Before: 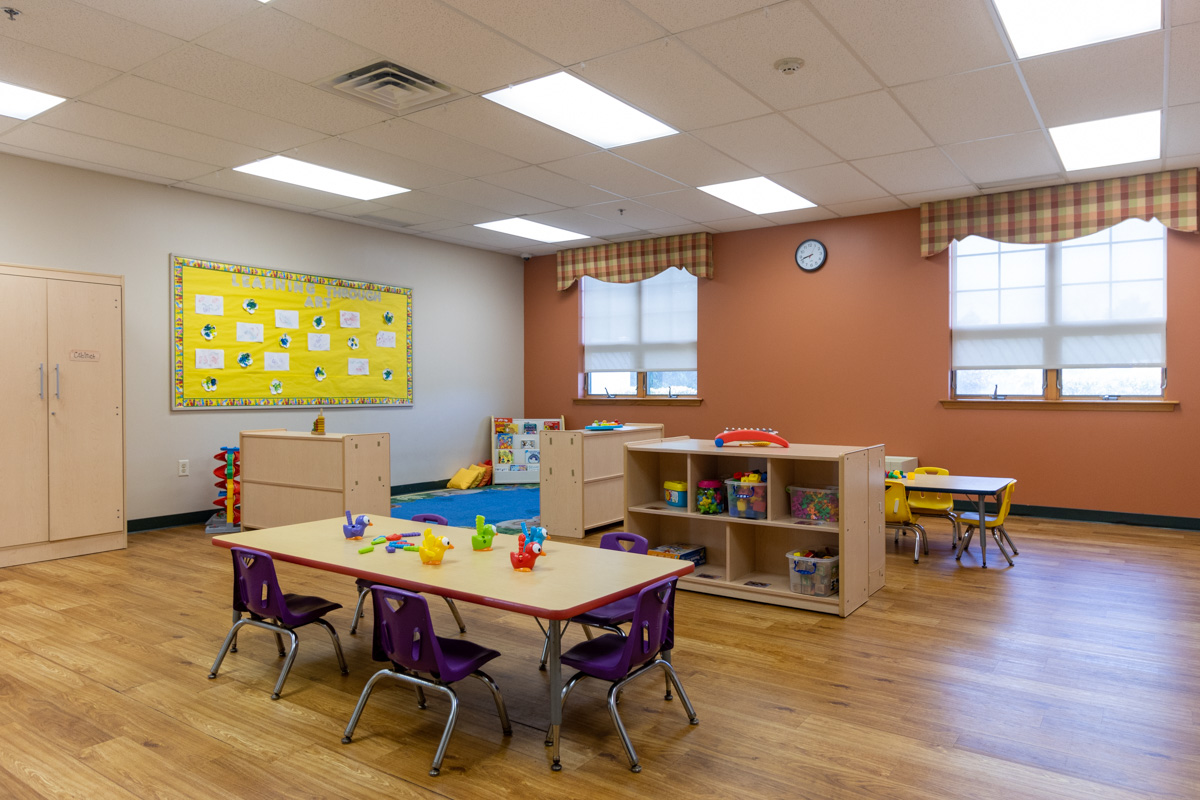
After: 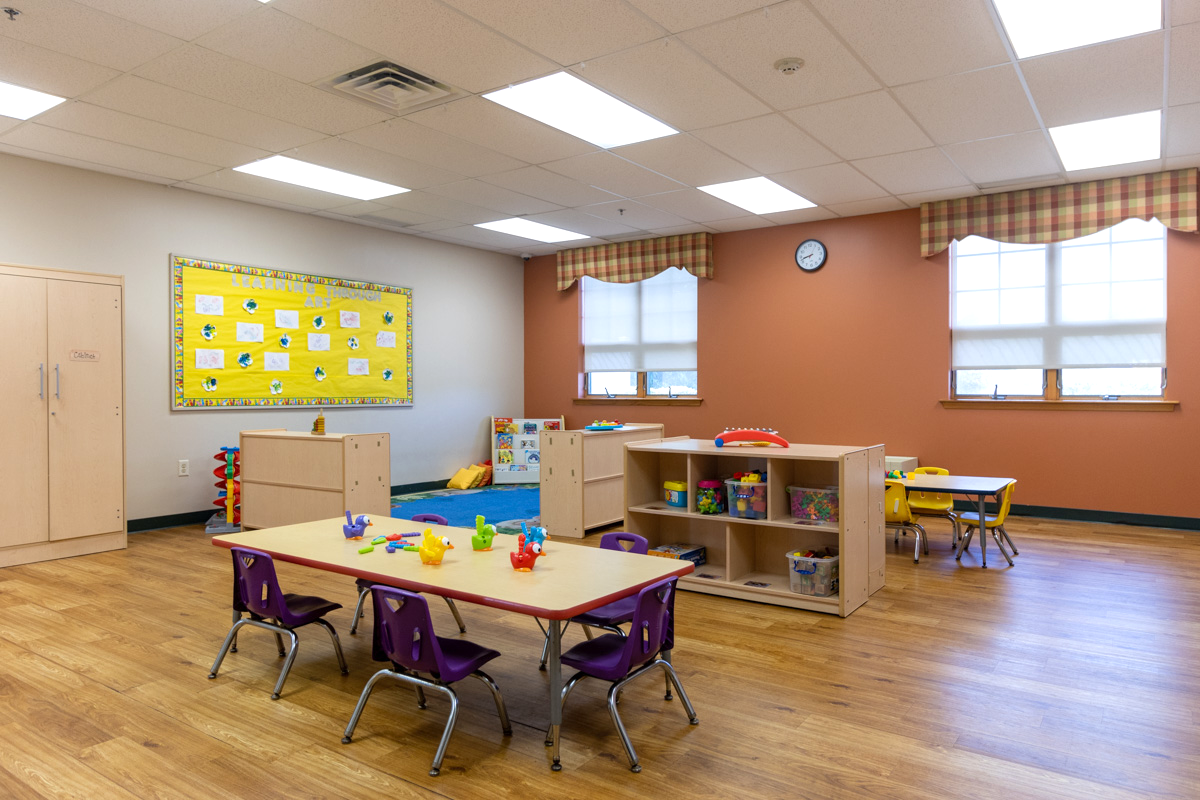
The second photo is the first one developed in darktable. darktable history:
exposure: exposure 0.223 EV, compensate highlight preservation false
